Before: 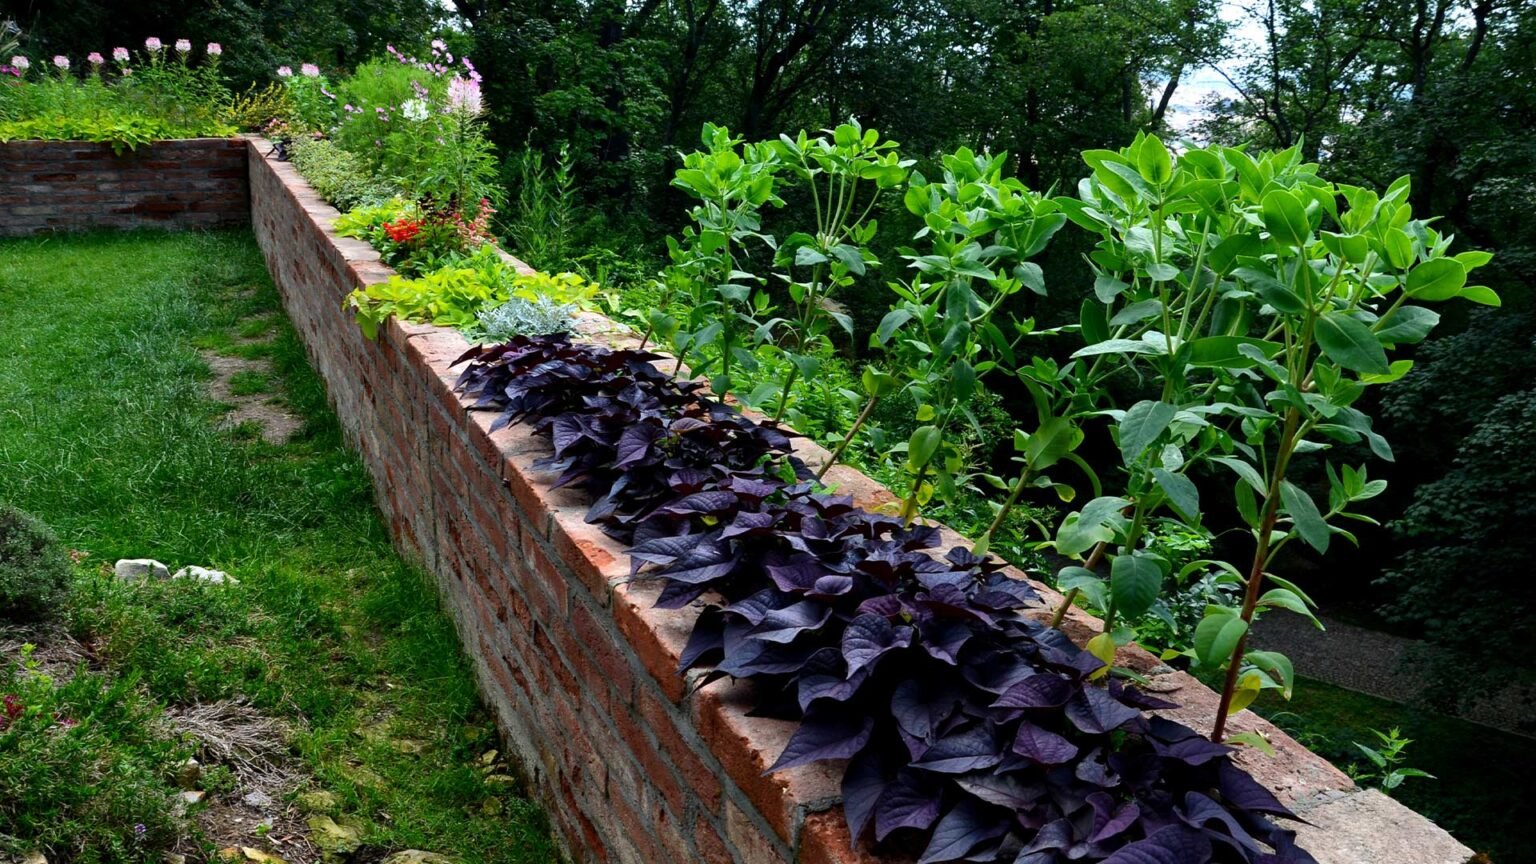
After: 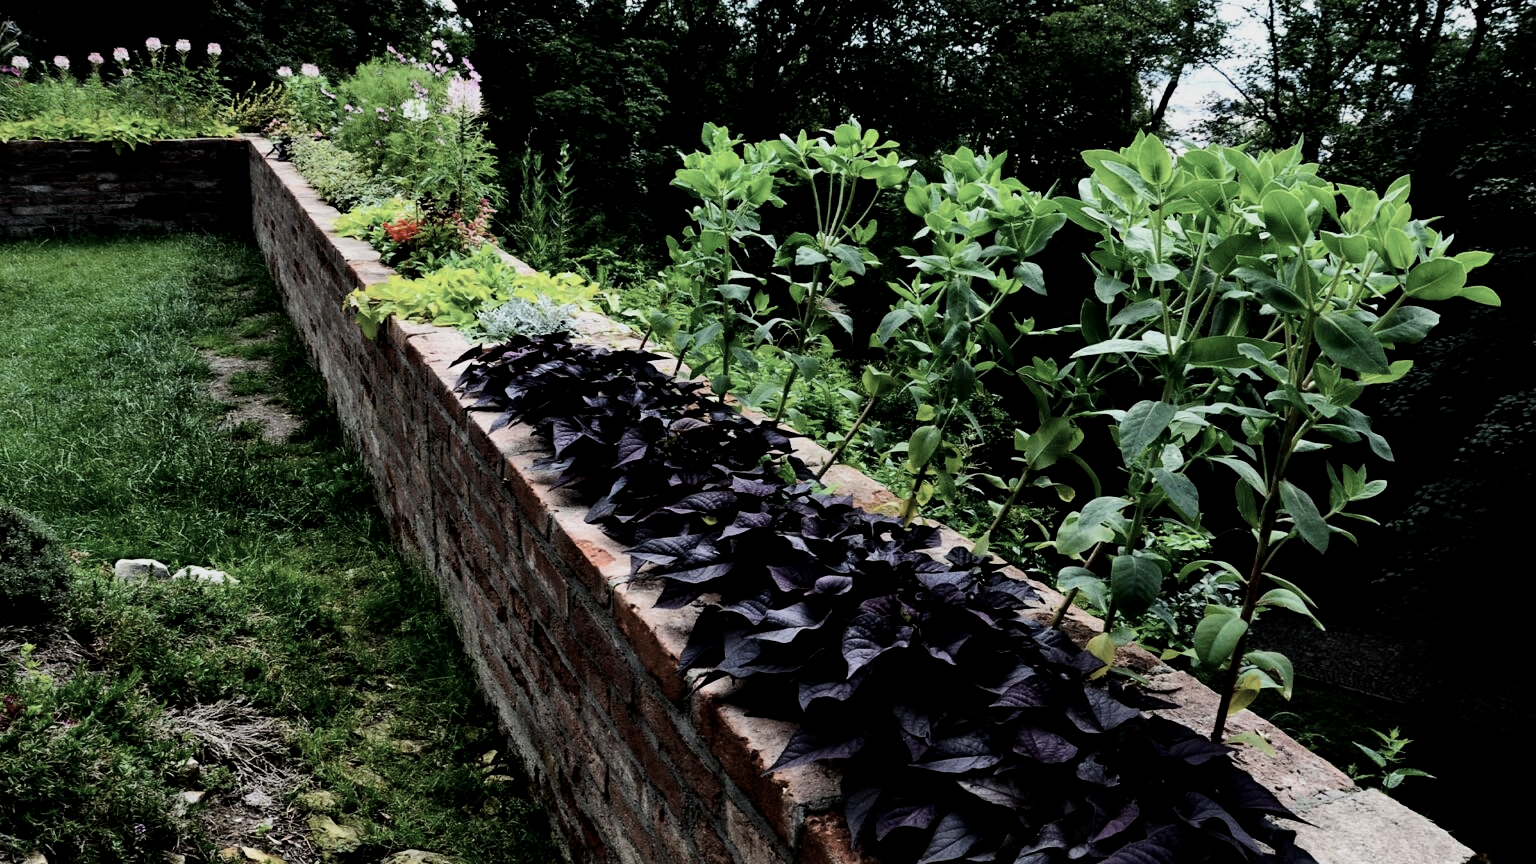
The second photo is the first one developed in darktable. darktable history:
contrast brightness saturation: contrast 0.103, saturation -0.368
filmic rgb: black relative exposure -5.14 EV, white relative exposure 3.96 EV, hardness 2.88, contrast 1.388, highlights saturation mix -30.6%
local contrast: mode bilateral grid, contrast 100, coarseness 100, detail 108%, midtone range 0.2
